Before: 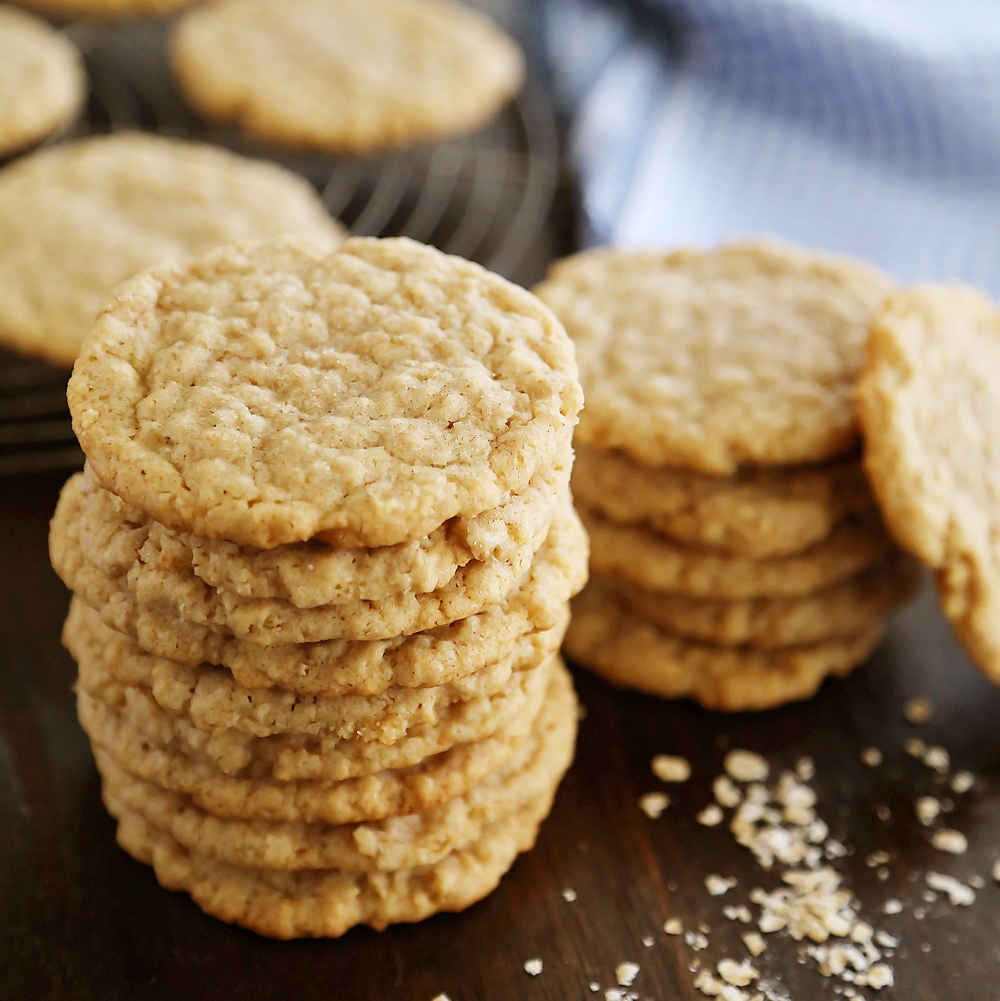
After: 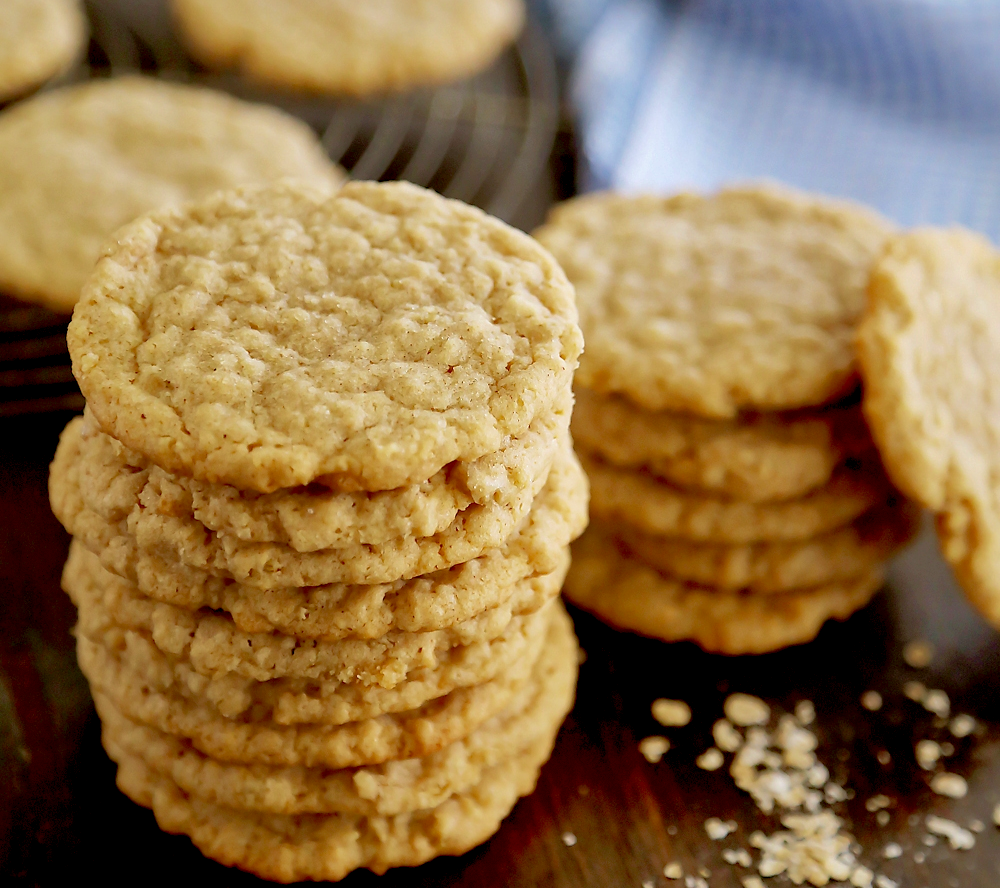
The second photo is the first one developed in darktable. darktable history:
exposure: black level correction 0.012, compensate highlight preservation false
crop and rotate: top 5.609%, bottom 5.609%
shadows and highlights: on, module defaults
velvia: on, module defaults
